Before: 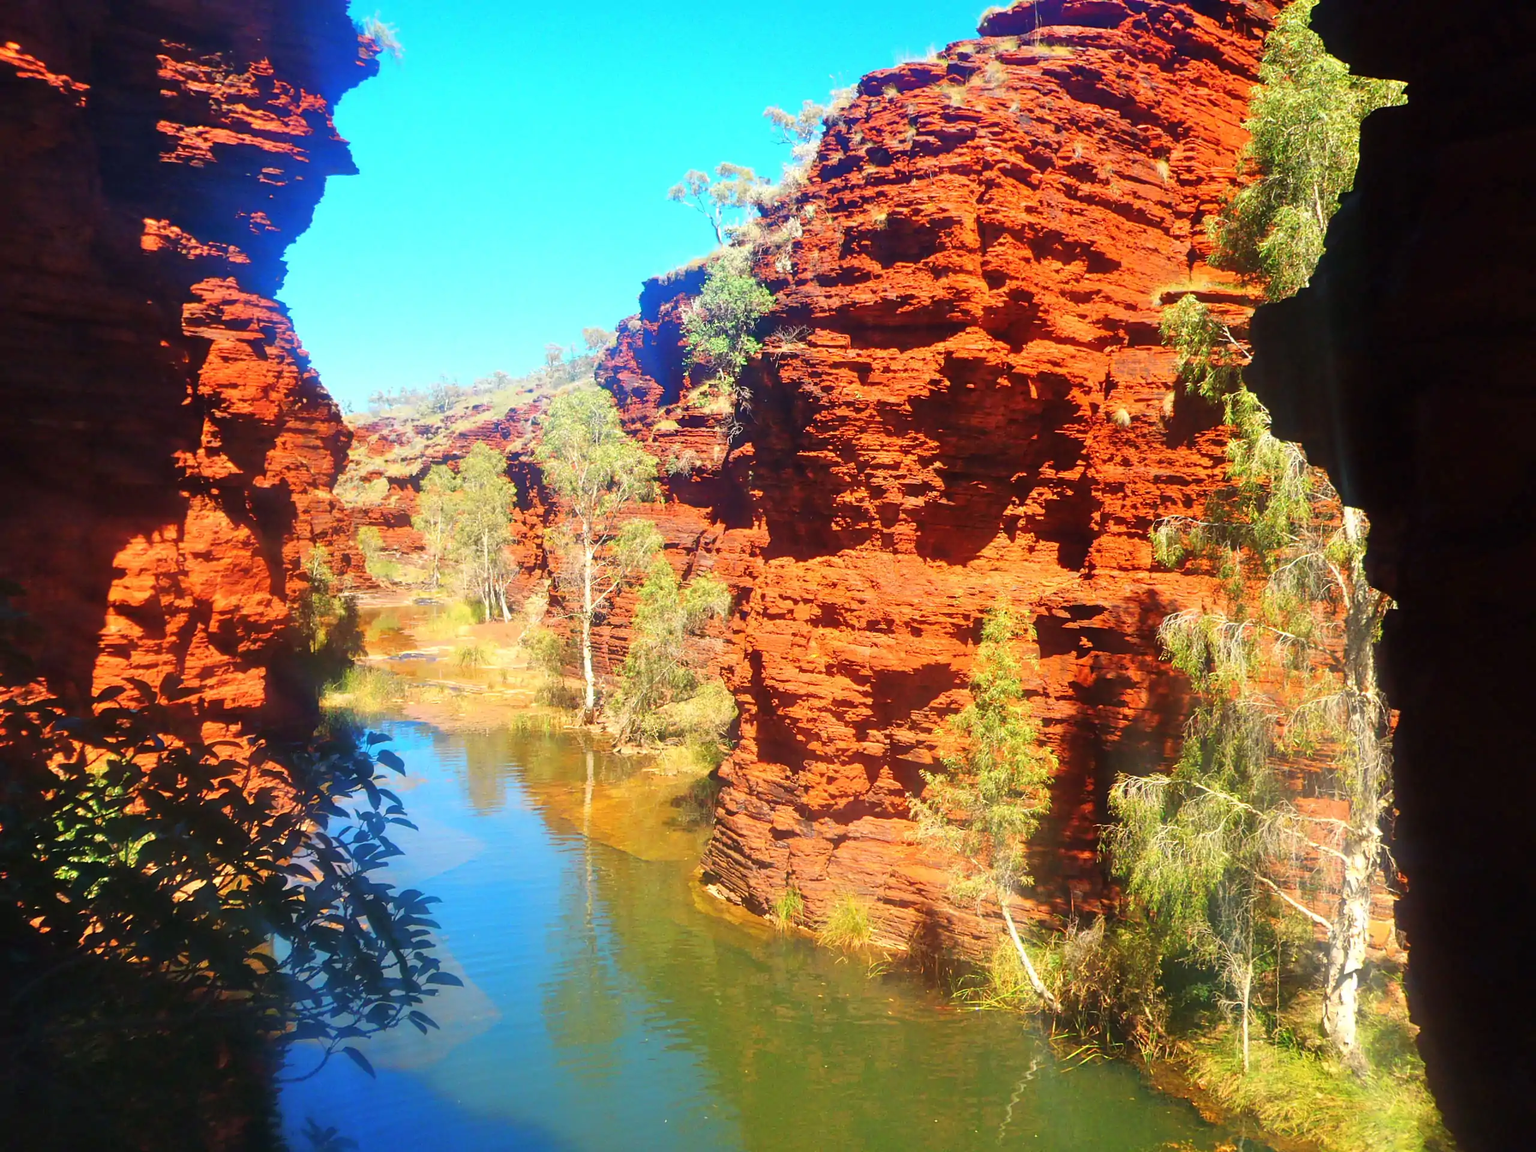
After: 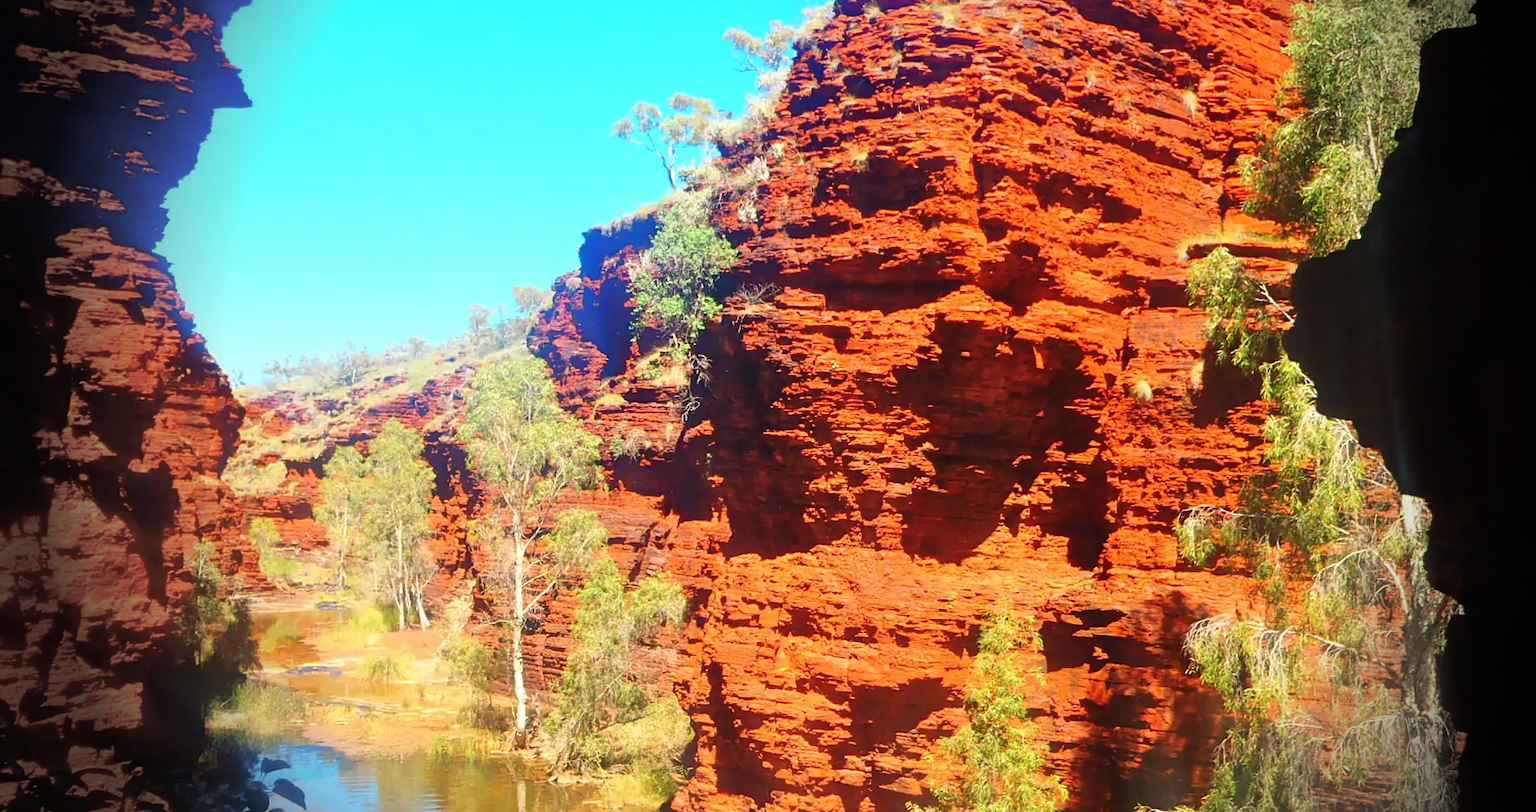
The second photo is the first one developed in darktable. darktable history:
crop and rotate: left 9.345%, top 7.22%, right 4.982%, bottom 32.331%
vignetting: fall-off start 76.42%, fall-off radius 27.36%, brightness -0.872, center (0.037, -0.09), width/height ratio 0.971
